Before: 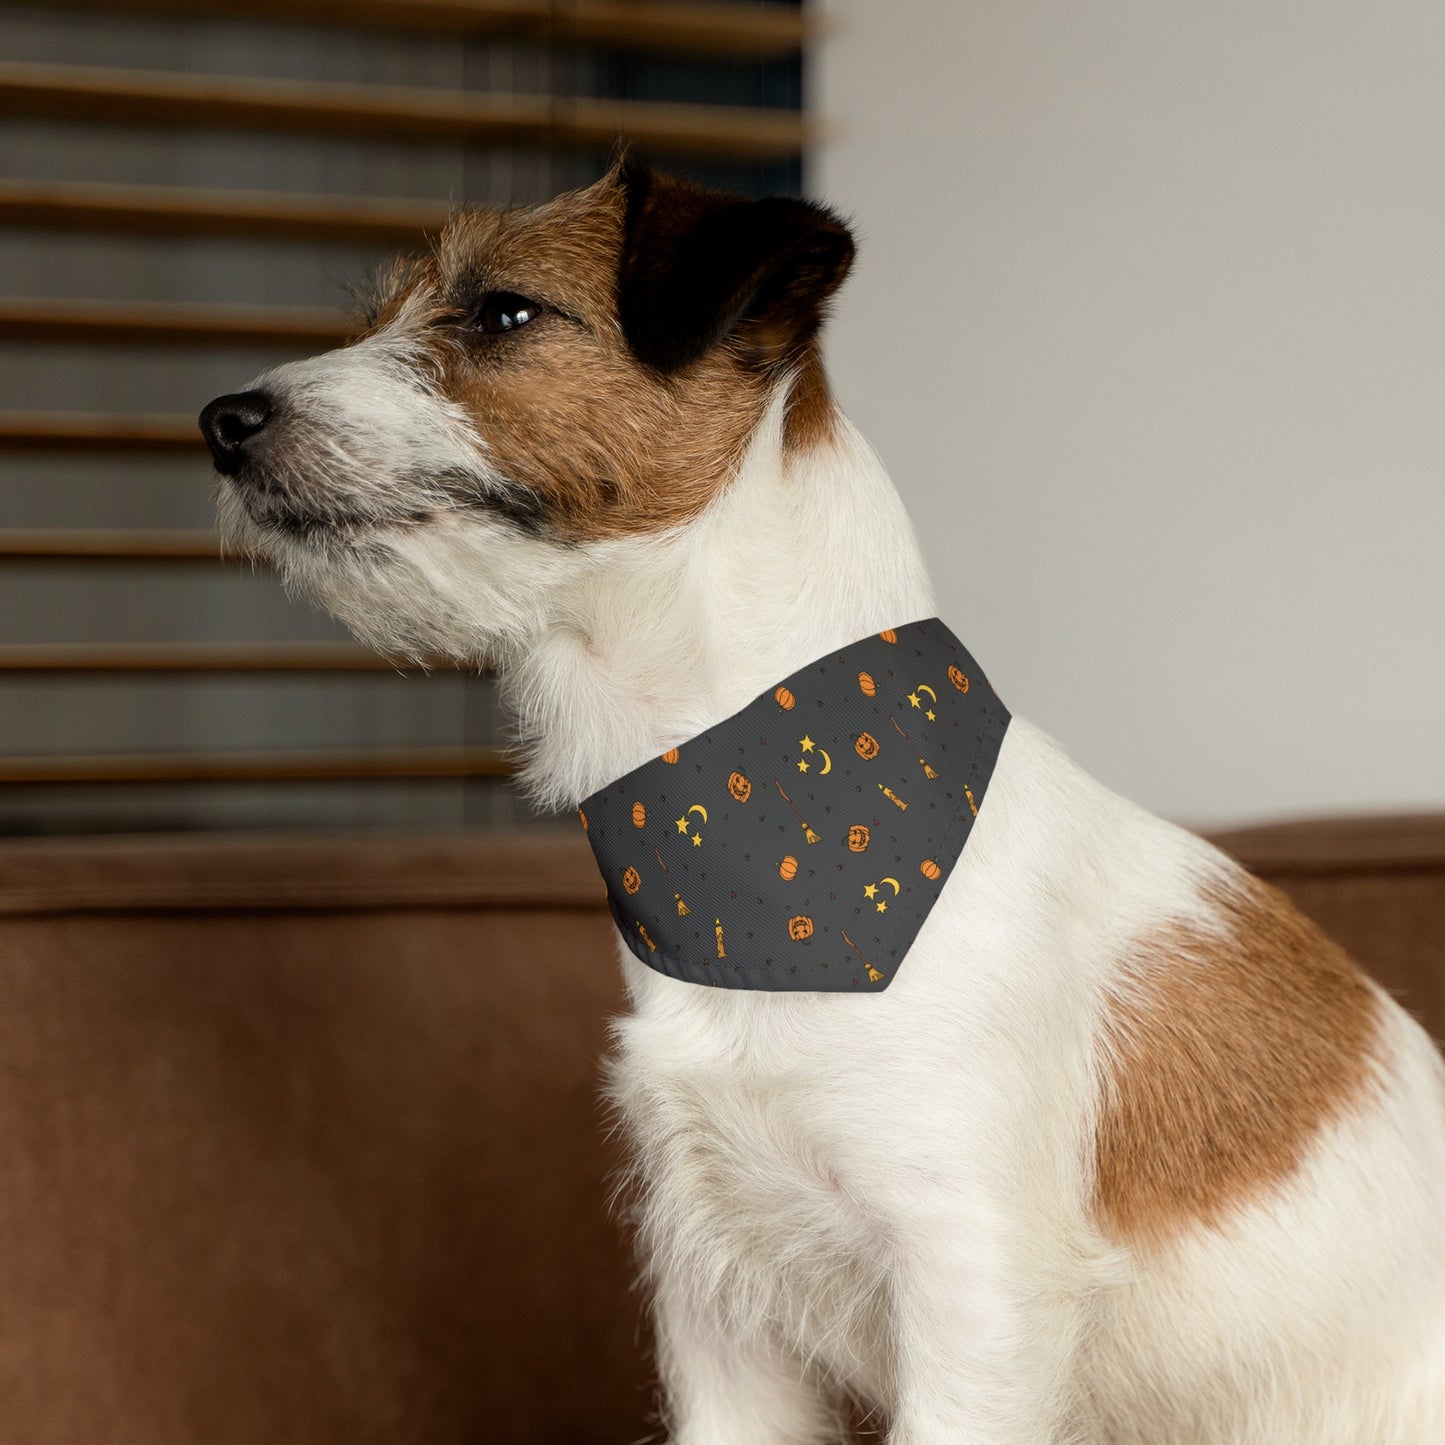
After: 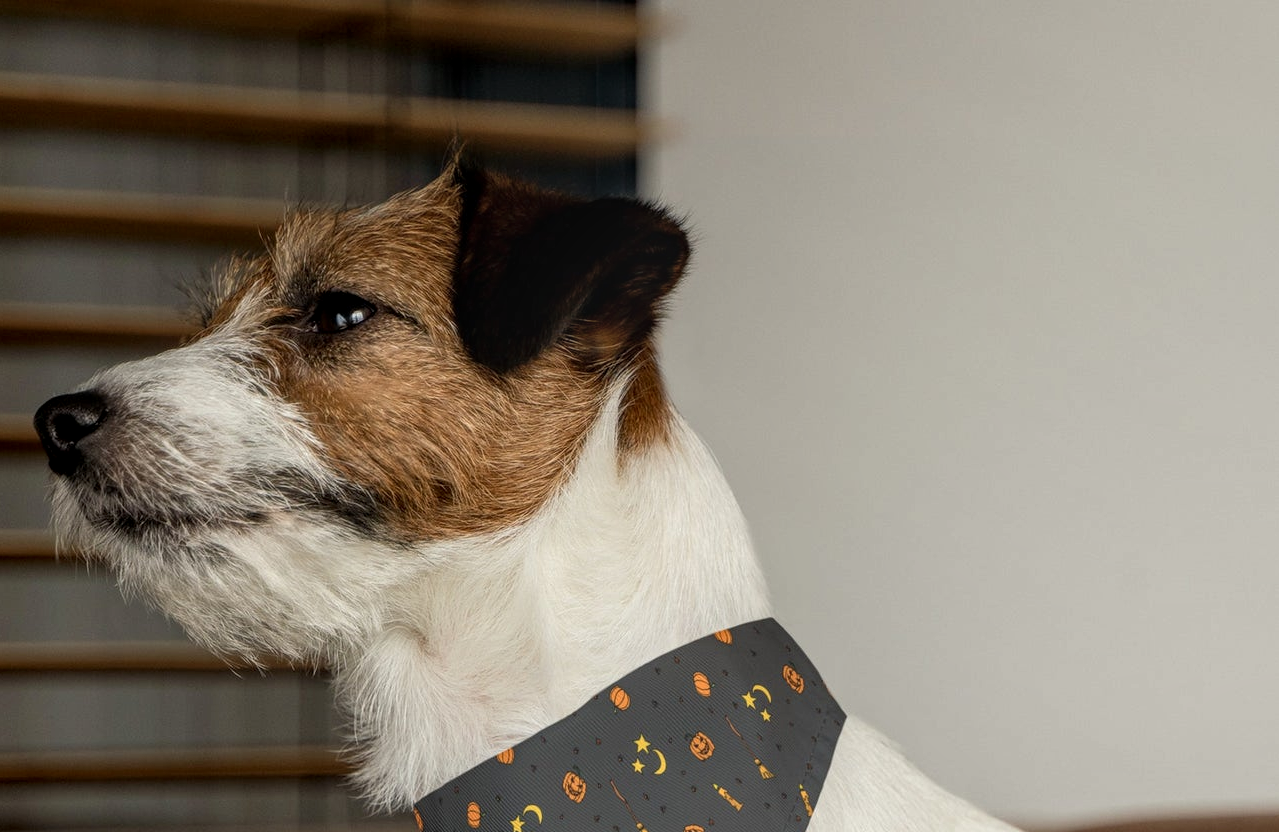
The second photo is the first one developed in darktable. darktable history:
local contrast: highlights 0%, shadows 6%, detail 133%
crop and rotate: left 11.431%, bottom 42.39%
